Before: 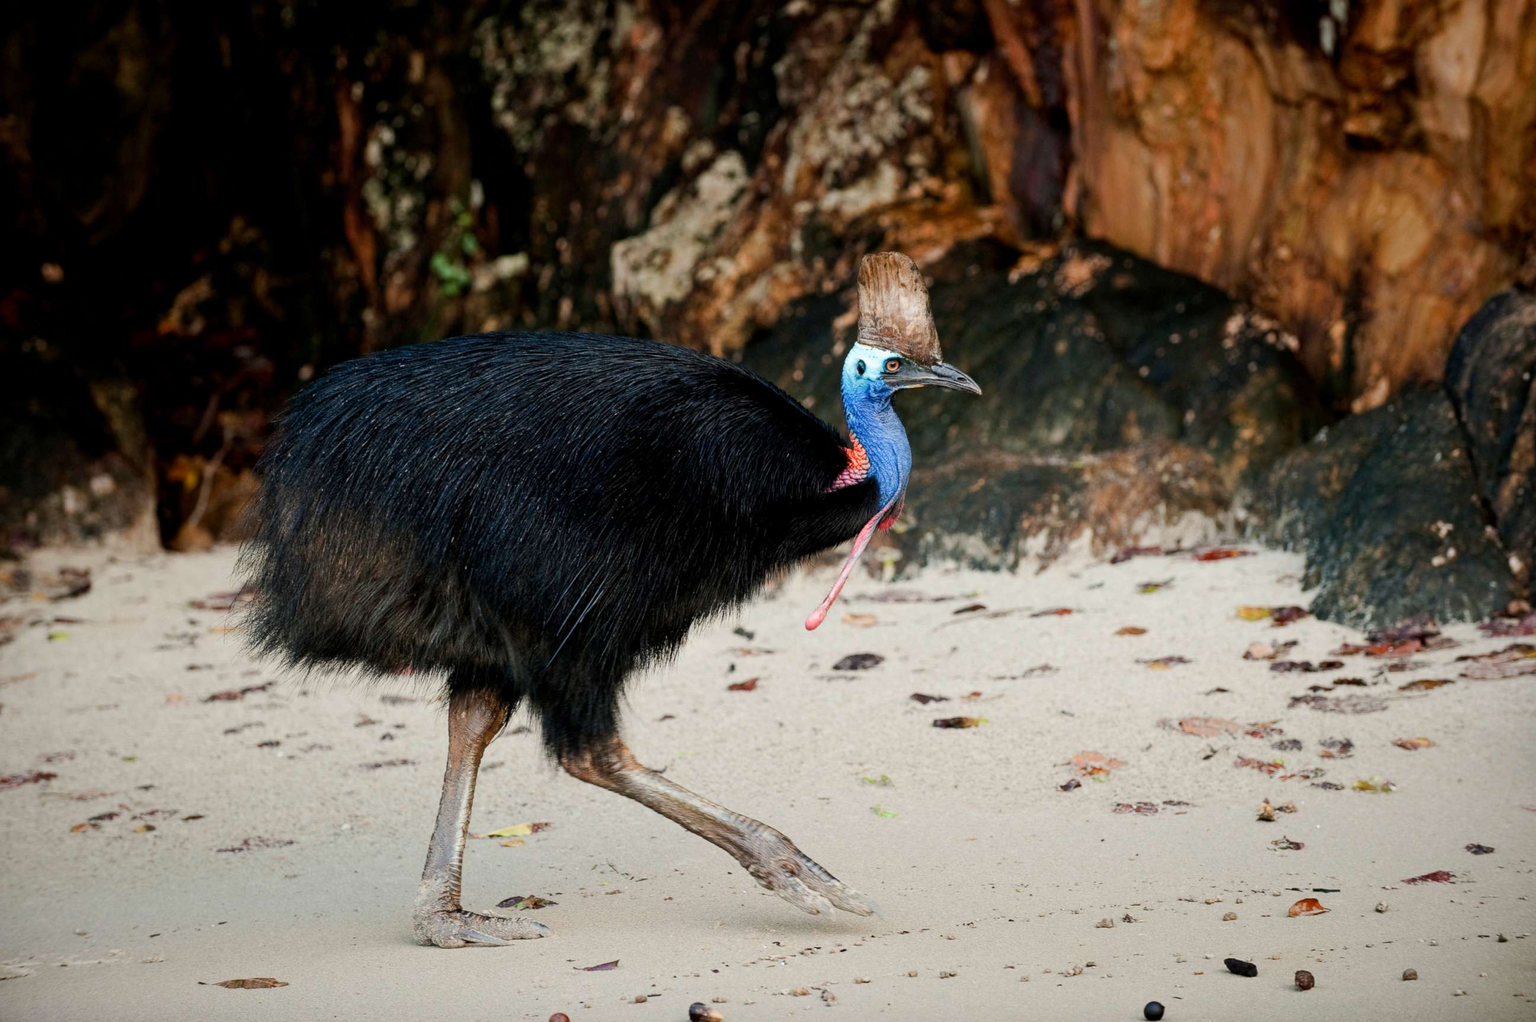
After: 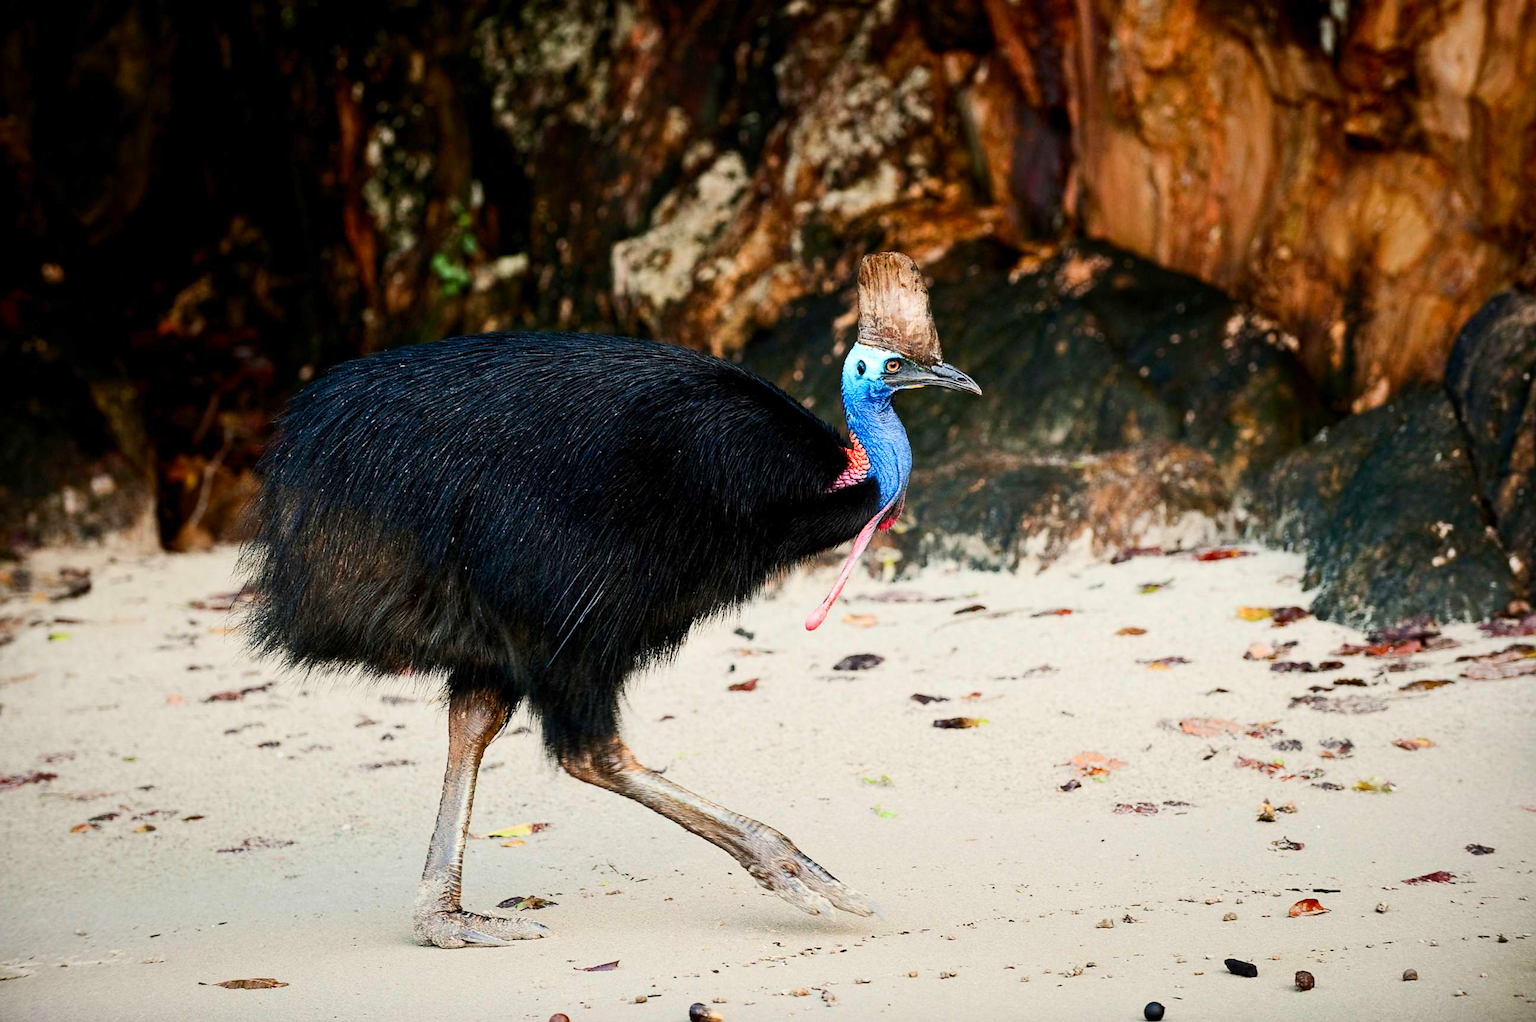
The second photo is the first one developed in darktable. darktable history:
sharpen: radius 1.6, amount 0.376, threshold 1.401
contrast brightness saturation: contrast 0.226, brightness 0.102, saturation 0.289
